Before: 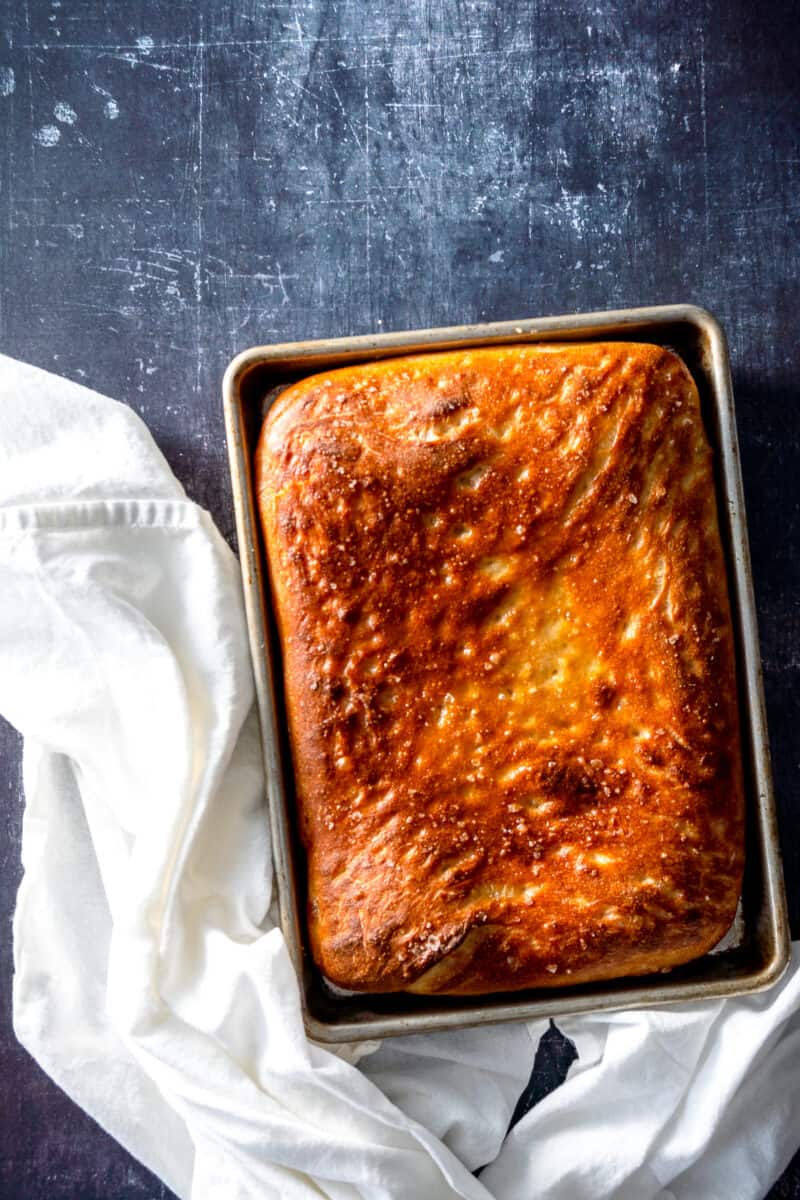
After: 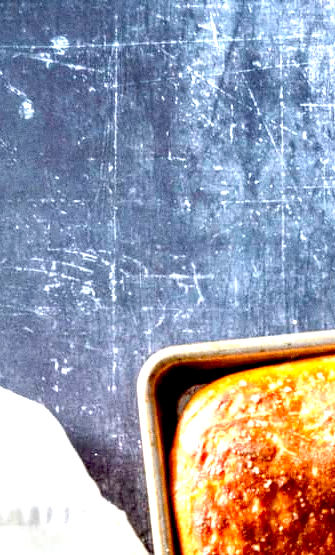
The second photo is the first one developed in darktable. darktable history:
exposure: black level correction 0.011, exposure 1.088 EV, compensate exposure bias true, compensate highlight preservation false
grain: coarseness 22.88 ISO
crop and rotate: left 10.817%, top 0.062%, right 47.194%, bottom 53.626%
